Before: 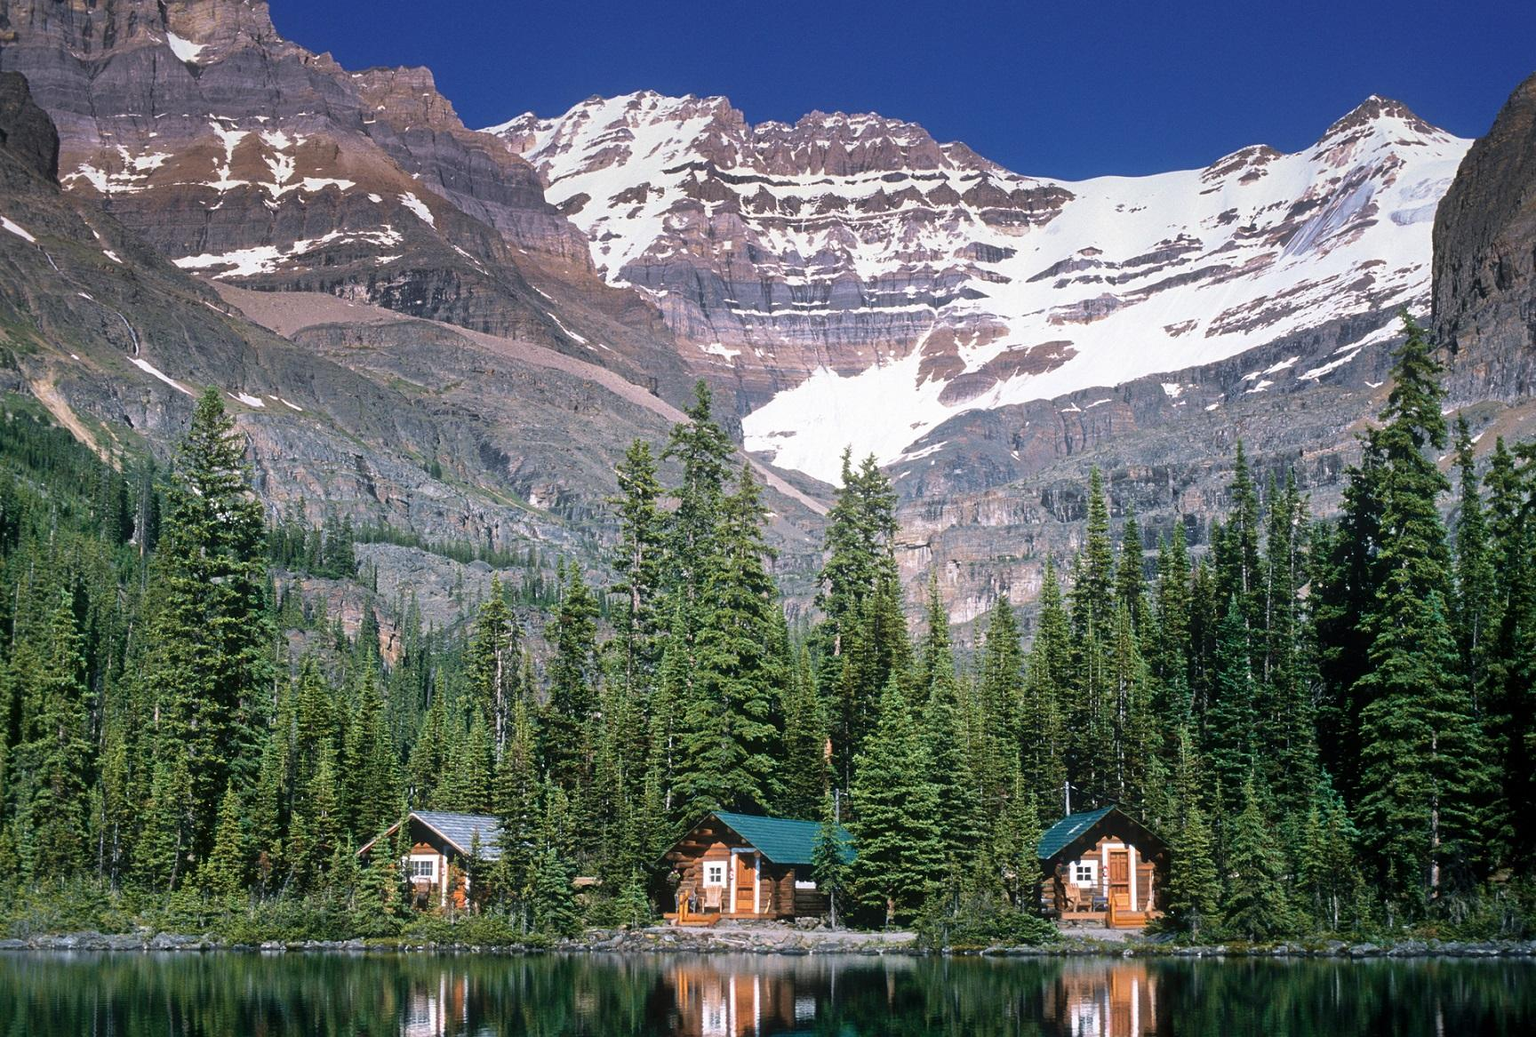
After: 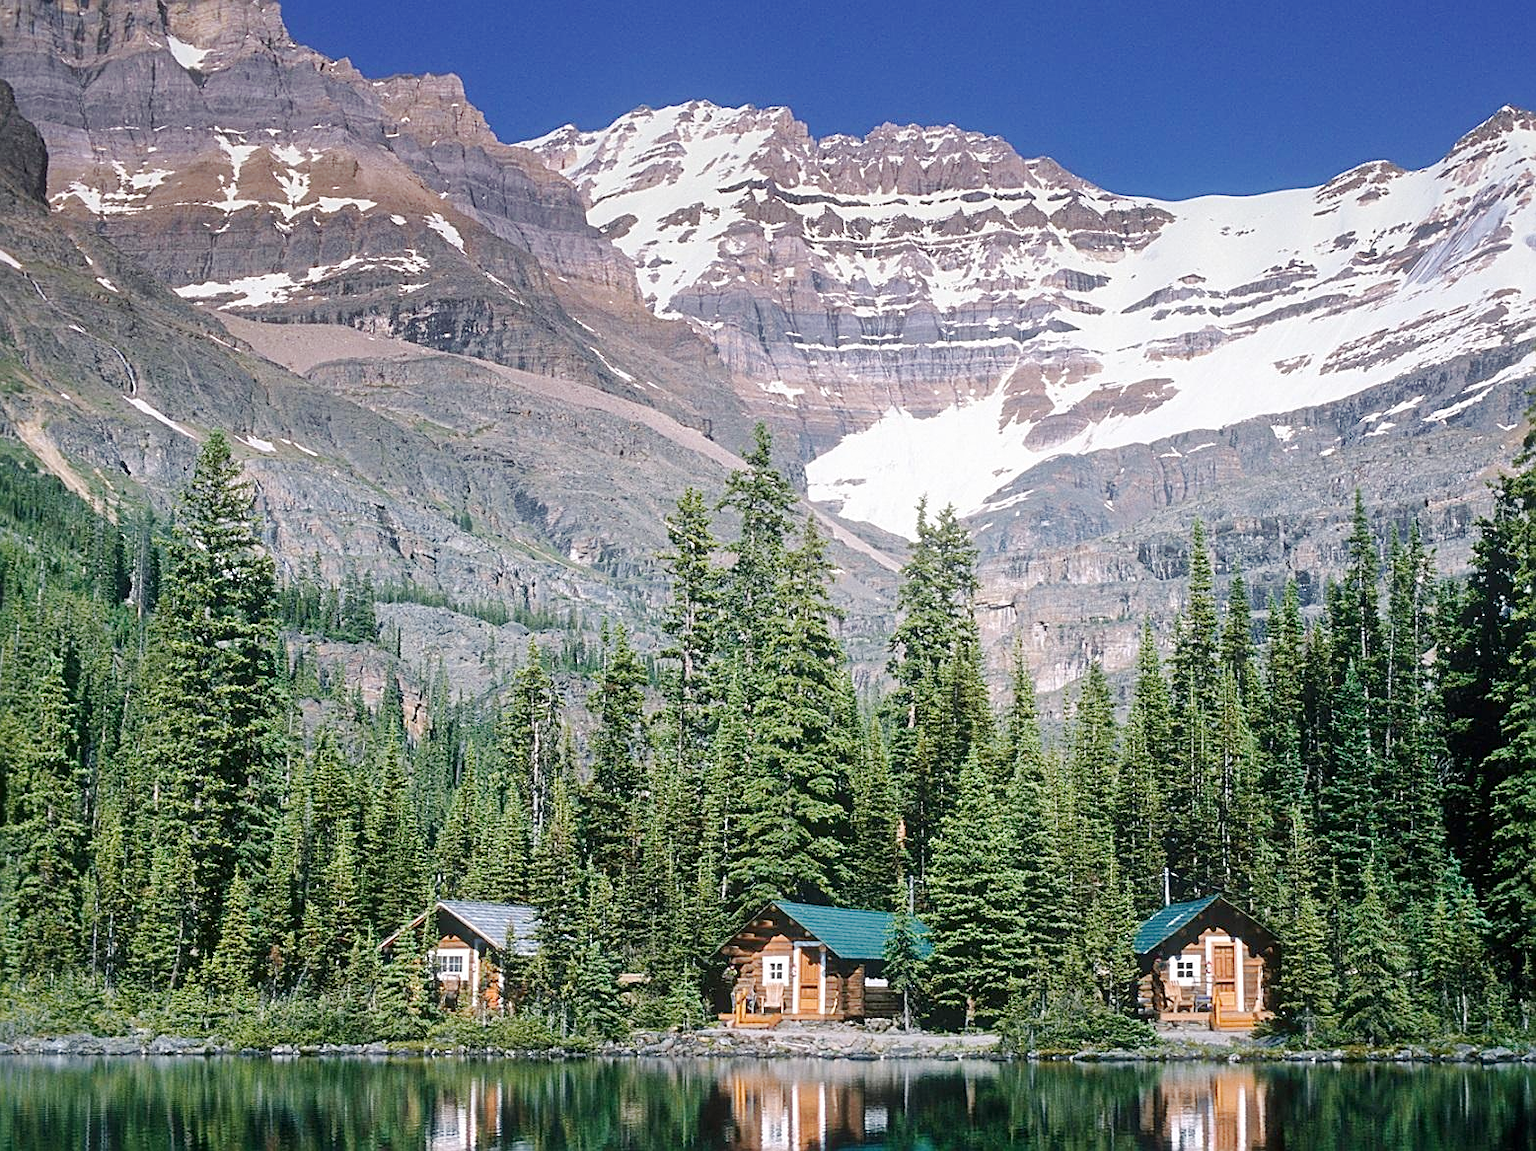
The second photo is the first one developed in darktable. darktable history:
crop and rotate: left 1.088%, right 8.807%
base curve: curves: ch0 [(0, 0) (0.158, 0.273) (0.879, 0.895) (1, 1)], preserve colors none
sharpen: on, module defaults
